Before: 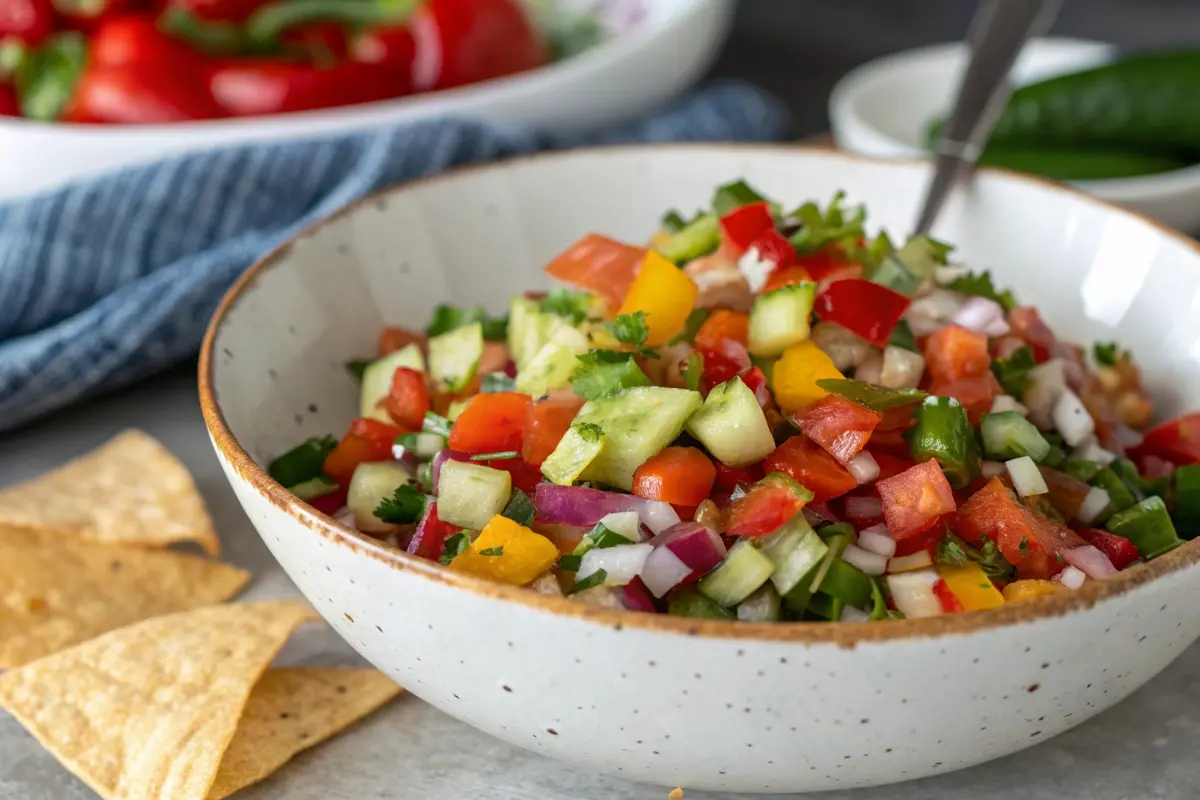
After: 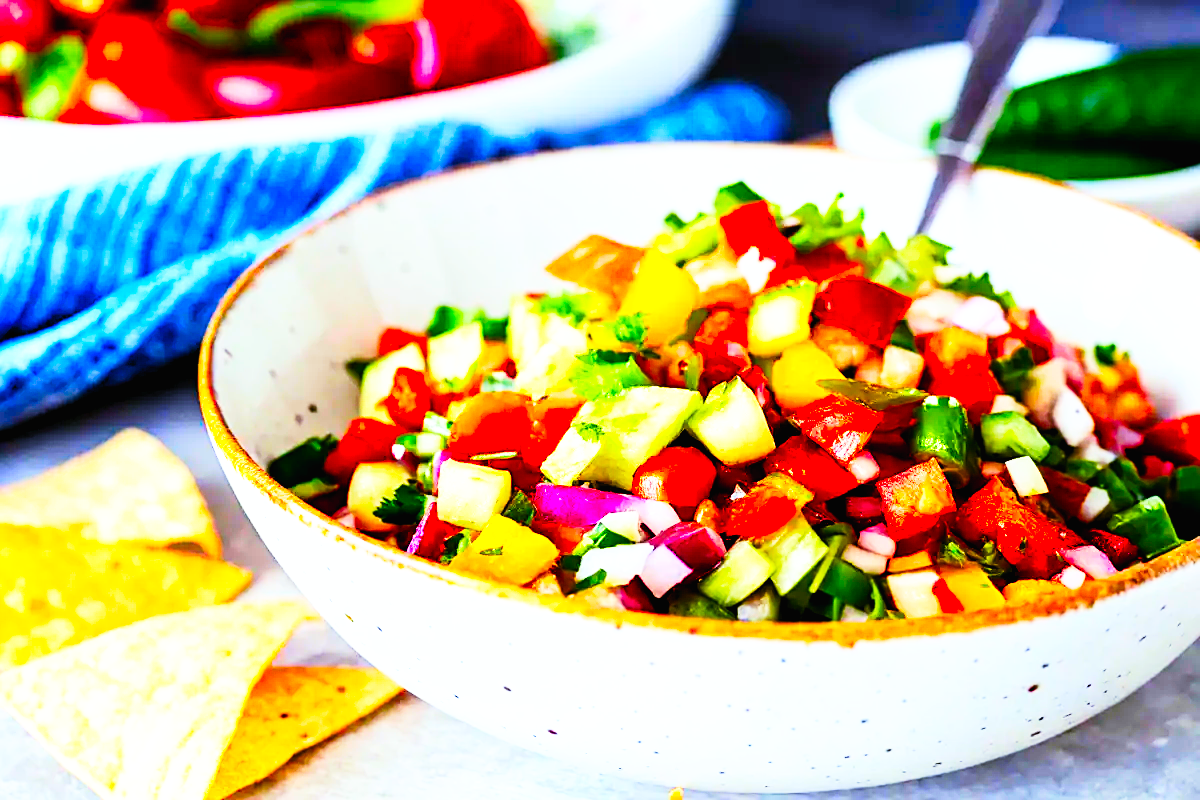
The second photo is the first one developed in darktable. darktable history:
white balance: red 0.931, blue 1.11
sharpen: on, module defaults
contrast brightness saturation: contrast 0.2, brightness 0.2, saturation 0.8
base curve: curves: ch0 [(0, 0) (0.007, 0.004) (0.027, 0.03) (0.046, 0.07) (0.207, 0.54) (0.442, 0.872) (0.673, 0.972) (1, 1)], preserve colors none
color balance rgb: shadows lift › luminance -21.66%, shadows lift › chroma 6.57%, shadows lift › hue 270°, power › chroma 0.68%, power › hue 60°, highlights gain › luminance 6.08%, highlights gain › chroma 1.33%, highlights gain › hue 90°, global offset › luminance -0.87%, perceptual saturation grading › global saturation 26.86%, perceptual saturation grading › highlights -28.39%, perceptual saturation grading › mid-tones 15.22%, perceptual saturation grading › shadows 33.98%, perceptual brilliance grading › highlights 10%, perceptual brilliance grading › mid-tones 5%
